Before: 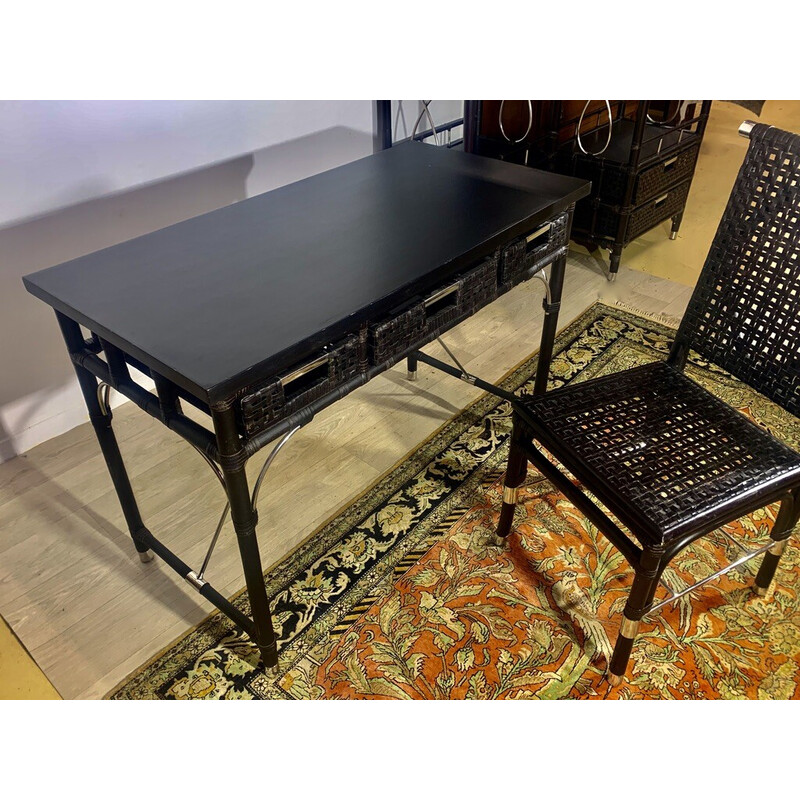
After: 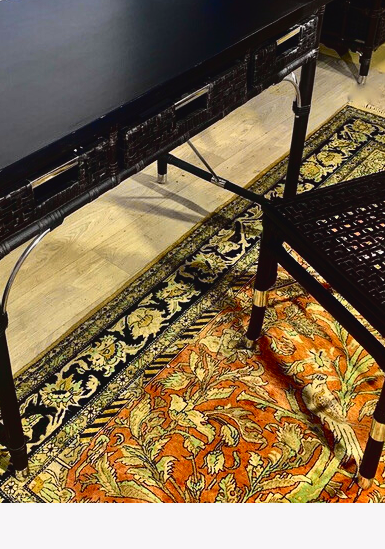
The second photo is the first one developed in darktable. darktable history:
tone curve: curves: ch0 [(0, 0.031) (0.139, 0.084) (0.311, 0.278) (0.495, 0.544) (0.718, 0.816) (0.841, 0.909) (1, 0.967)]; ch1 [(0, 0) (0.272, 0.249) (0.388, 0.385) (0.469, 0.456) (0.495, 0.497) (0.538, 0.545) (0.578, 0.595) (0.707, 0.778) (1, 1)]; ch2 [(0, 0) (0.125, 0.089) (0.353, 0.329) (0.443, 0.408) (0.502, 0.499) (0.557, 0.531) (0.608, 0.631) (1, 1)], color space Lab, independent channels, preserve colors none
crop: left 31.321%, top 24.643%, right 20.464%, bottom 6.63%
